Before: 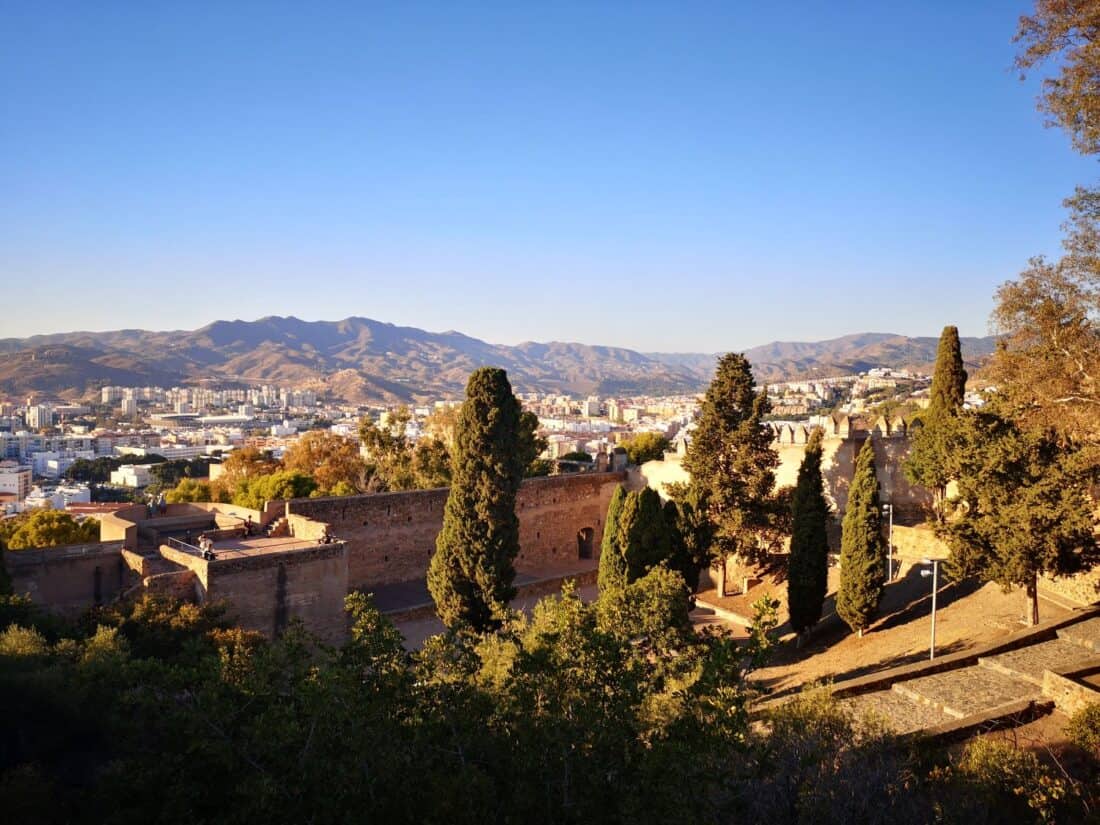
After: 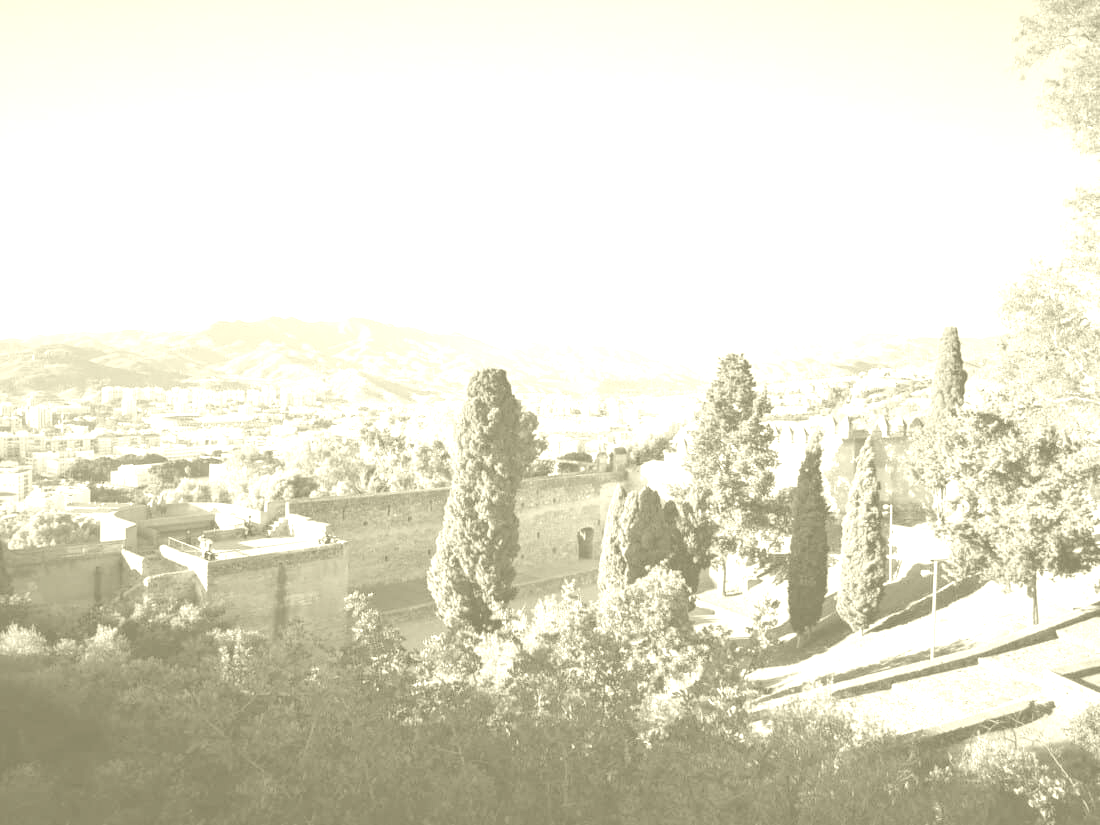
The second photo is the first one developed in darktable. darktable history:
exposure: black level correction 0.001, exposure 1.84 EV, compensate highlight preservation false
colorize: hue 43.2°, saturation 40%, version 1
